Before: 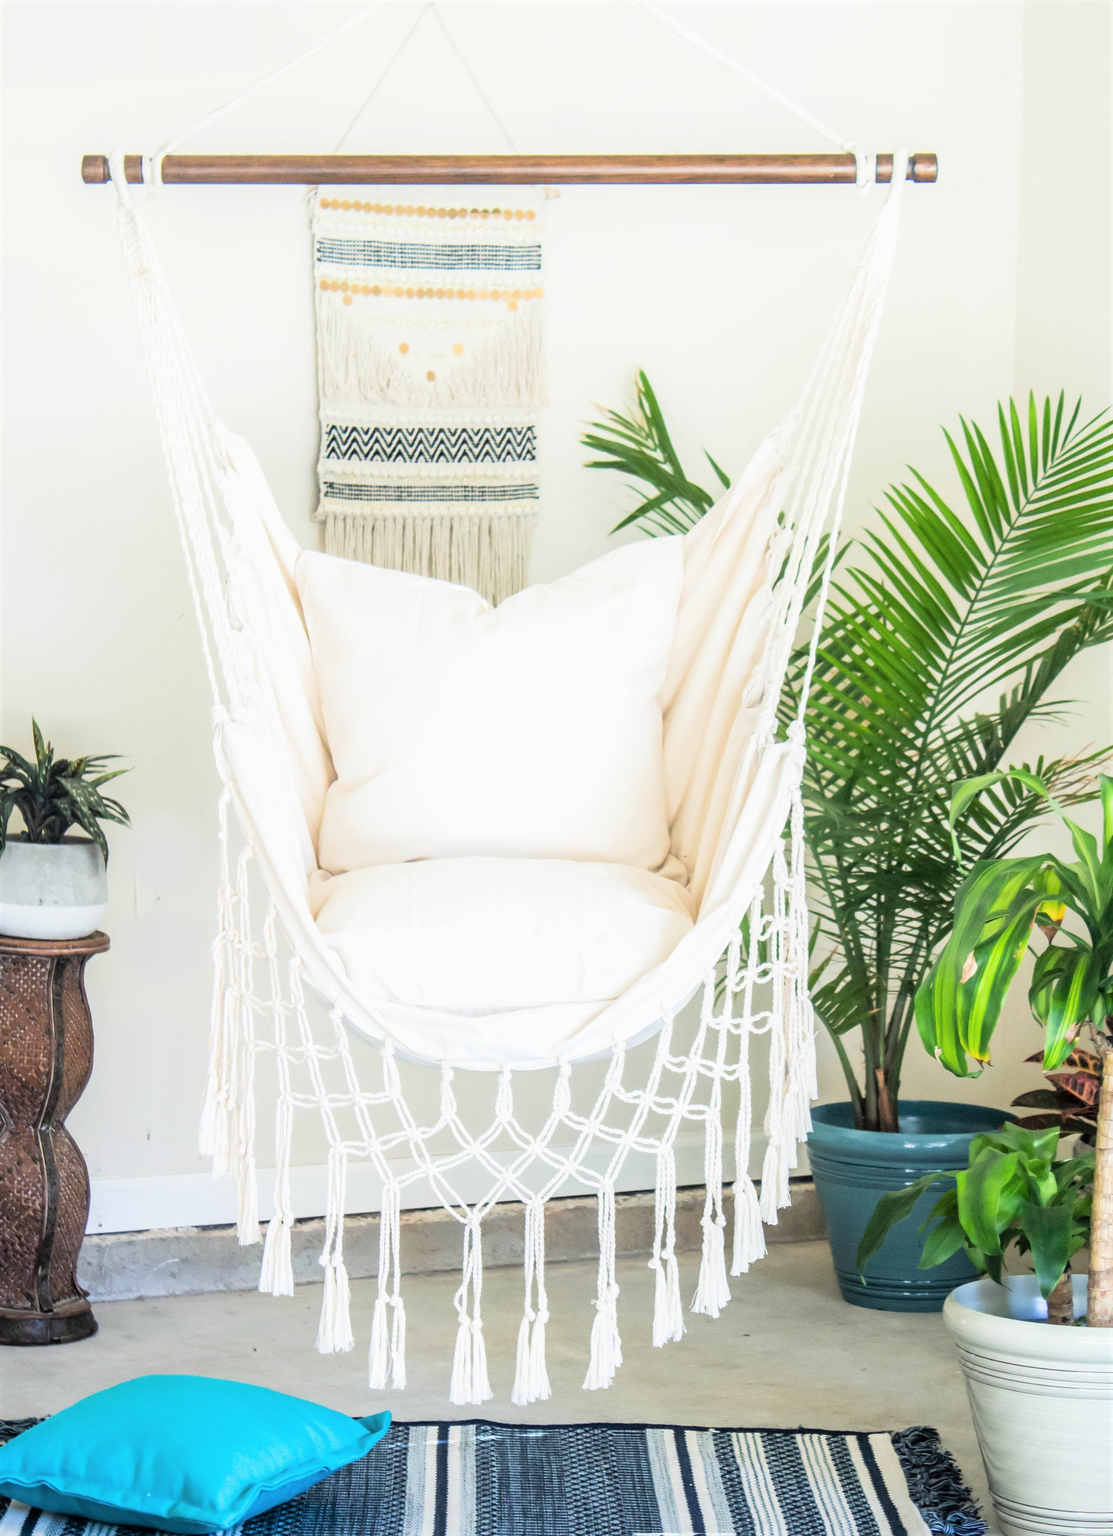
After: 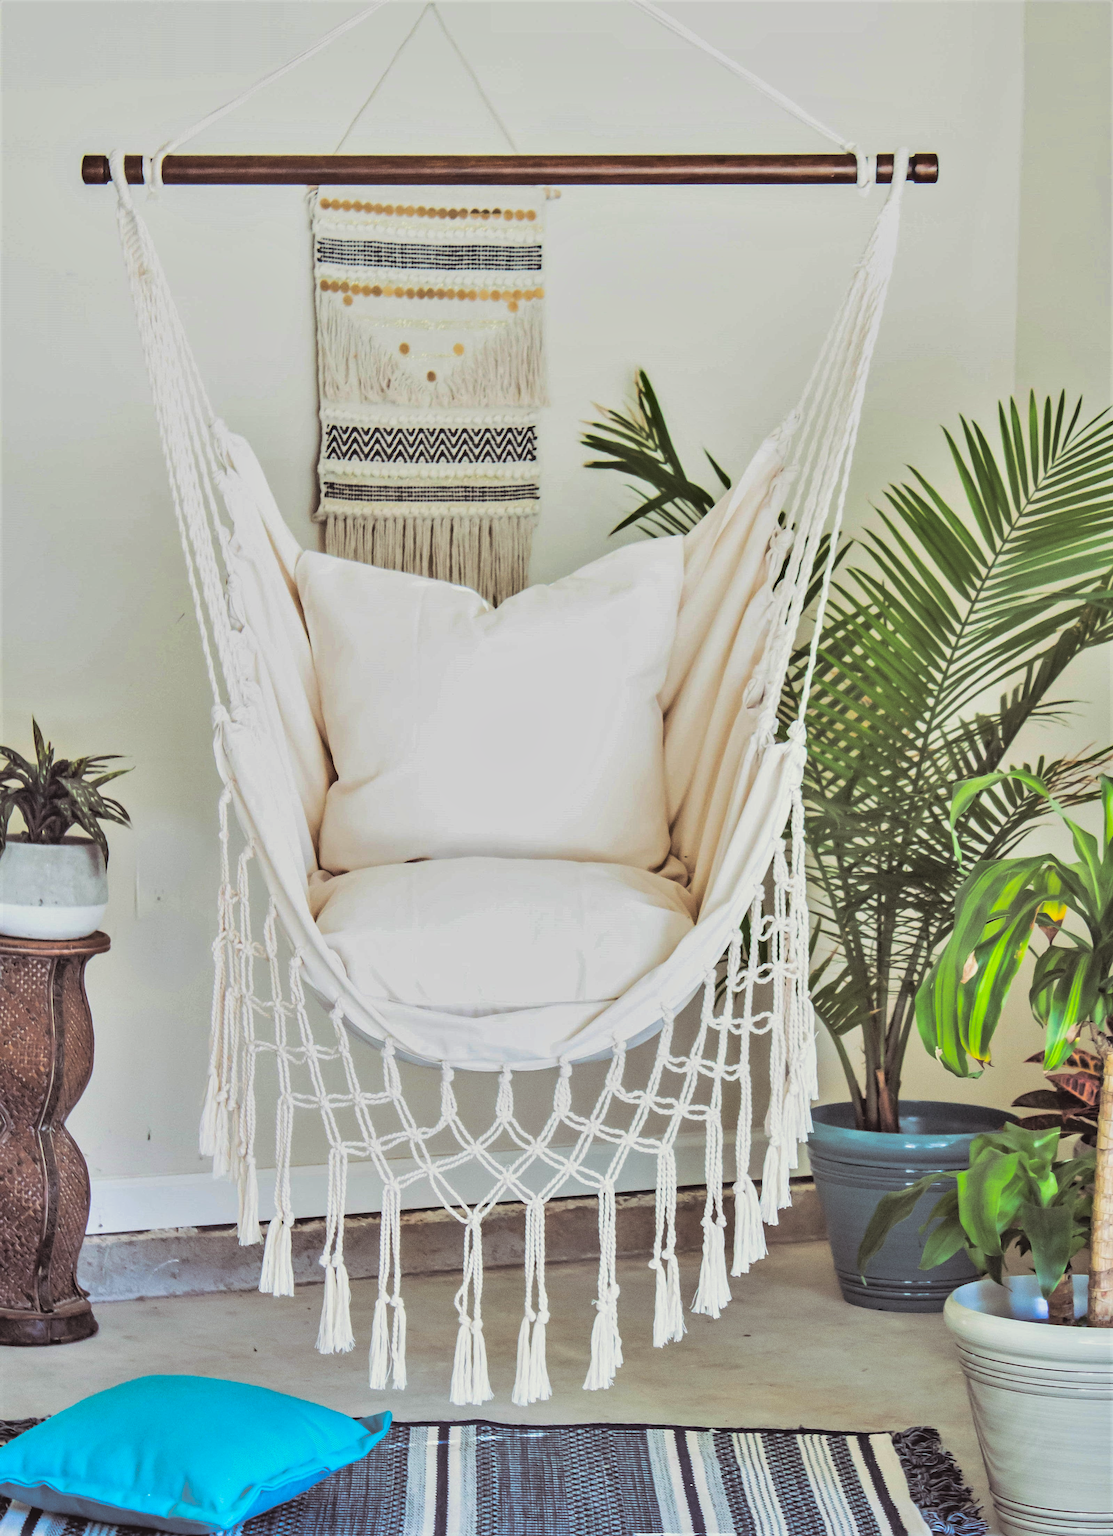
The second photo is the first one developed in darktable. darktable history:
shadows and highlights: radius 108.52, shadows 44.07, highlights -67.8, low approximation 0.01, soften with gaussian
split-toning: shadows › saturation 0.2
sharpen: amount 0.2
haze removal: compatibility mode true, adaptive false
contrast brightness saturation: contrast -0.1, brightness 0.05, saturation 0.08
